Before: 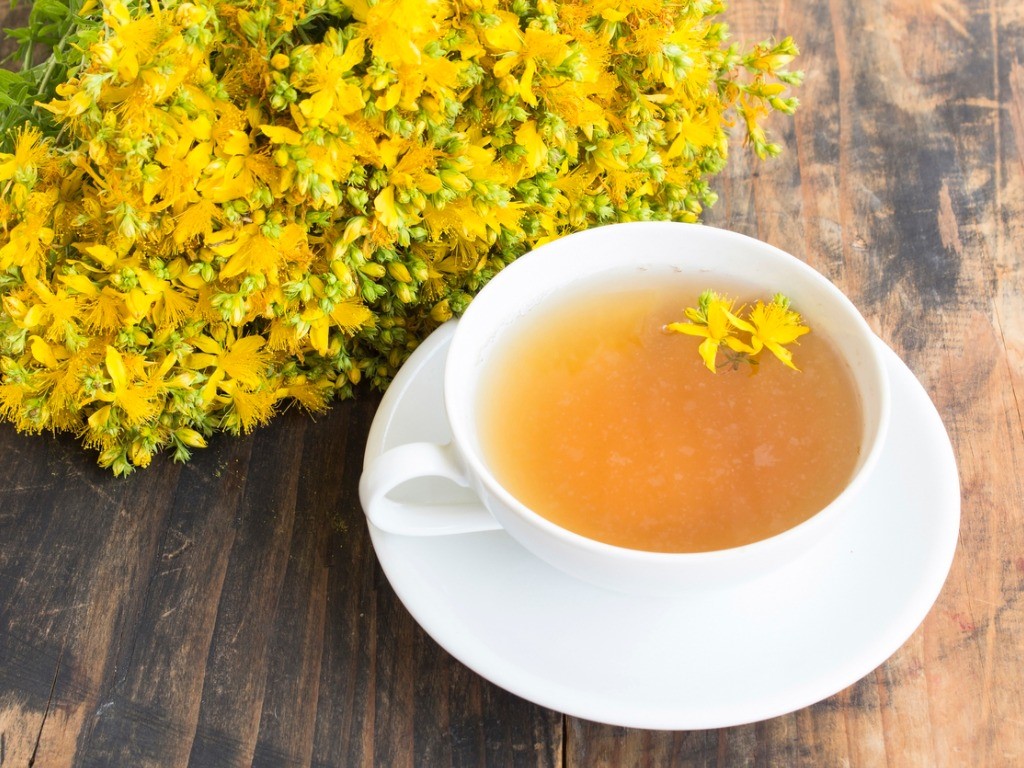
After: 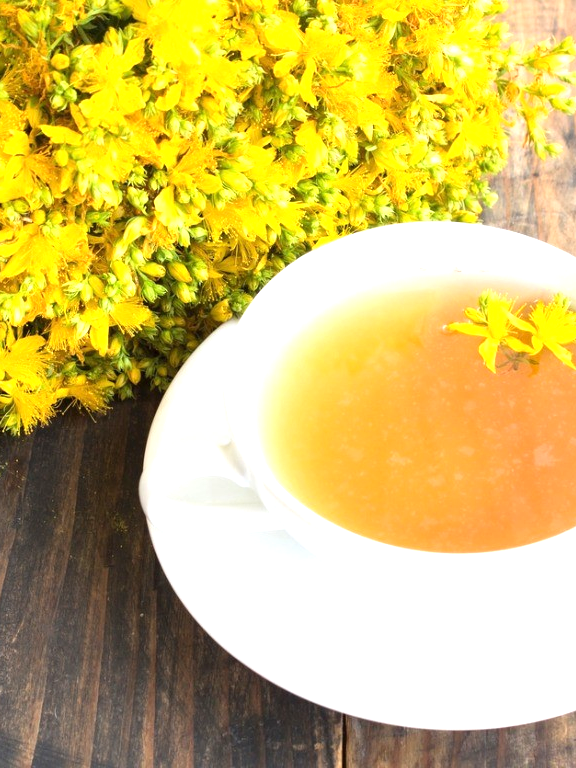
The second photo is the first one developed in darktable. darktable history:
exposure: exposure 0.669 EV, compensate highlight preservation false
crop: left 21.496%, right 22.254%
